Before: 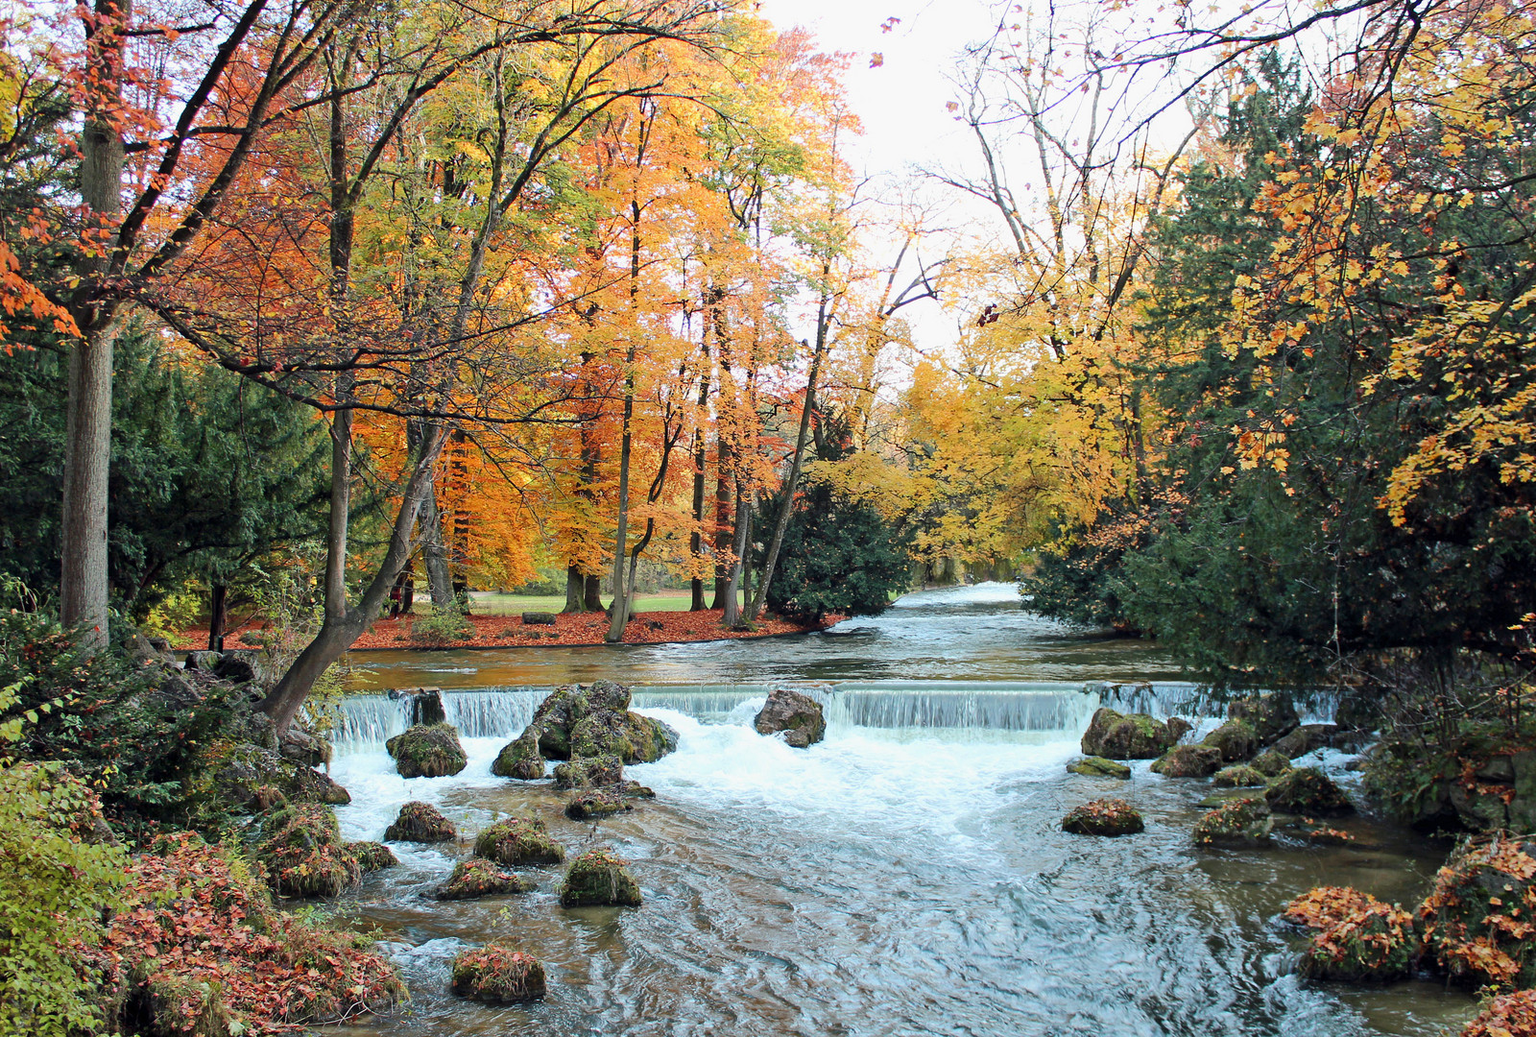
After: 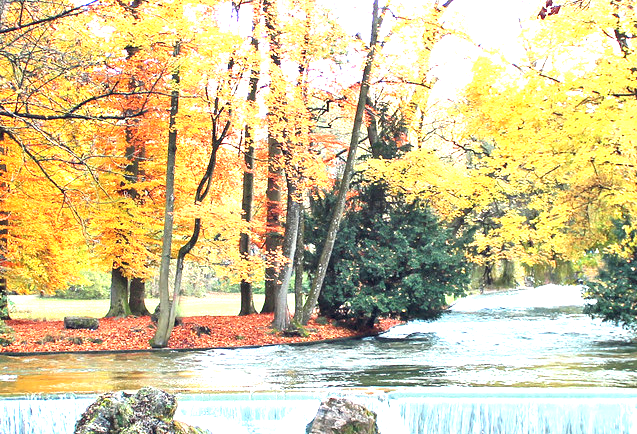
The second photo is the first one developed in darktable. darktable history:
exposure: black level correction 0, exposure 1.687 EV, compensate exposure bias true, compensate highlight preservation false
crop: left 30.055%, top 29.727%, right 30.115%, bottom 30.049%
